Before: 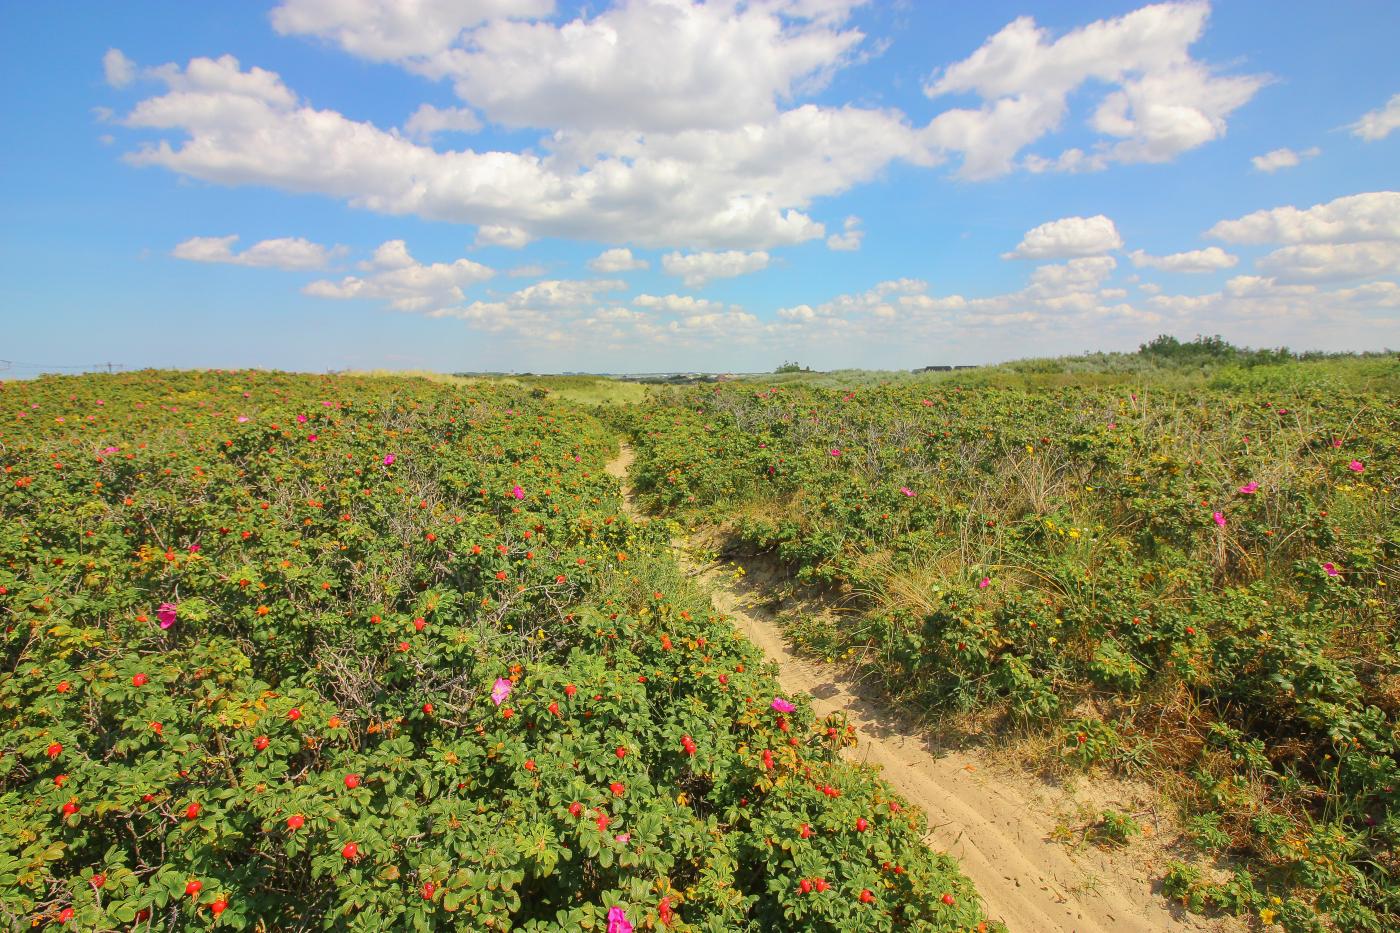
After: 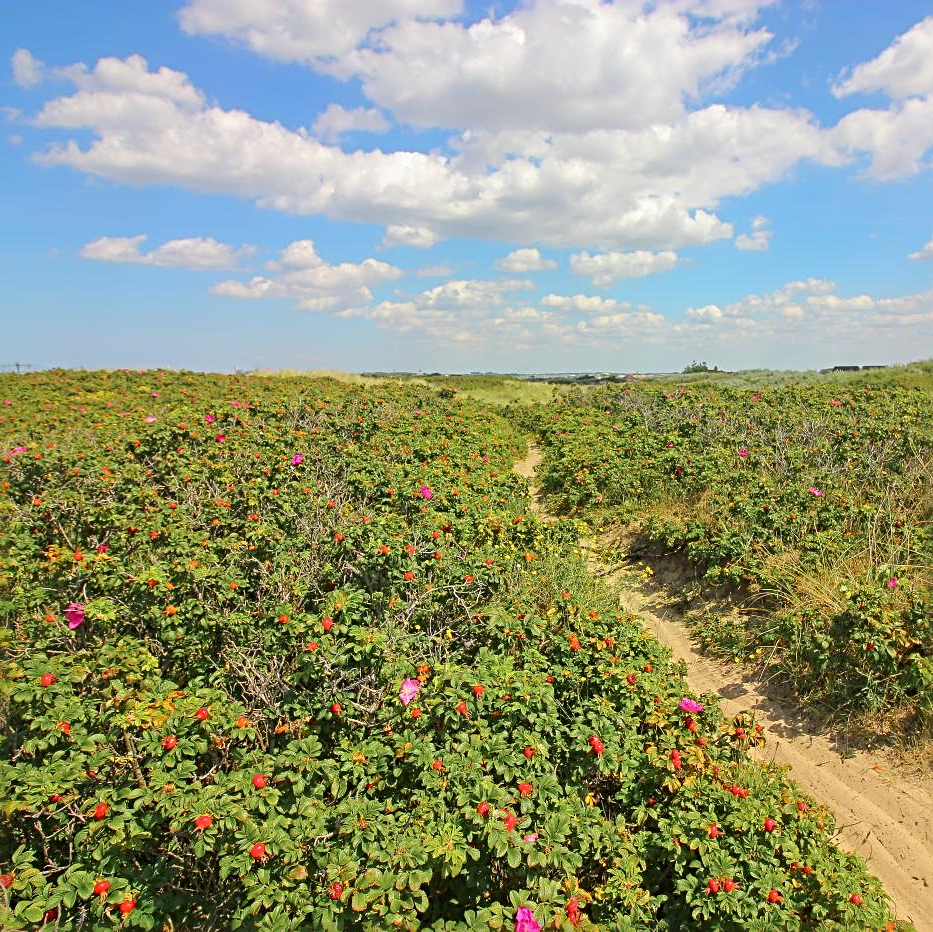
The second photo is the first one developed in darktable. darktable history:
sharpen: radius 4
crop and rotate: left 6.617%, right 26.717%
